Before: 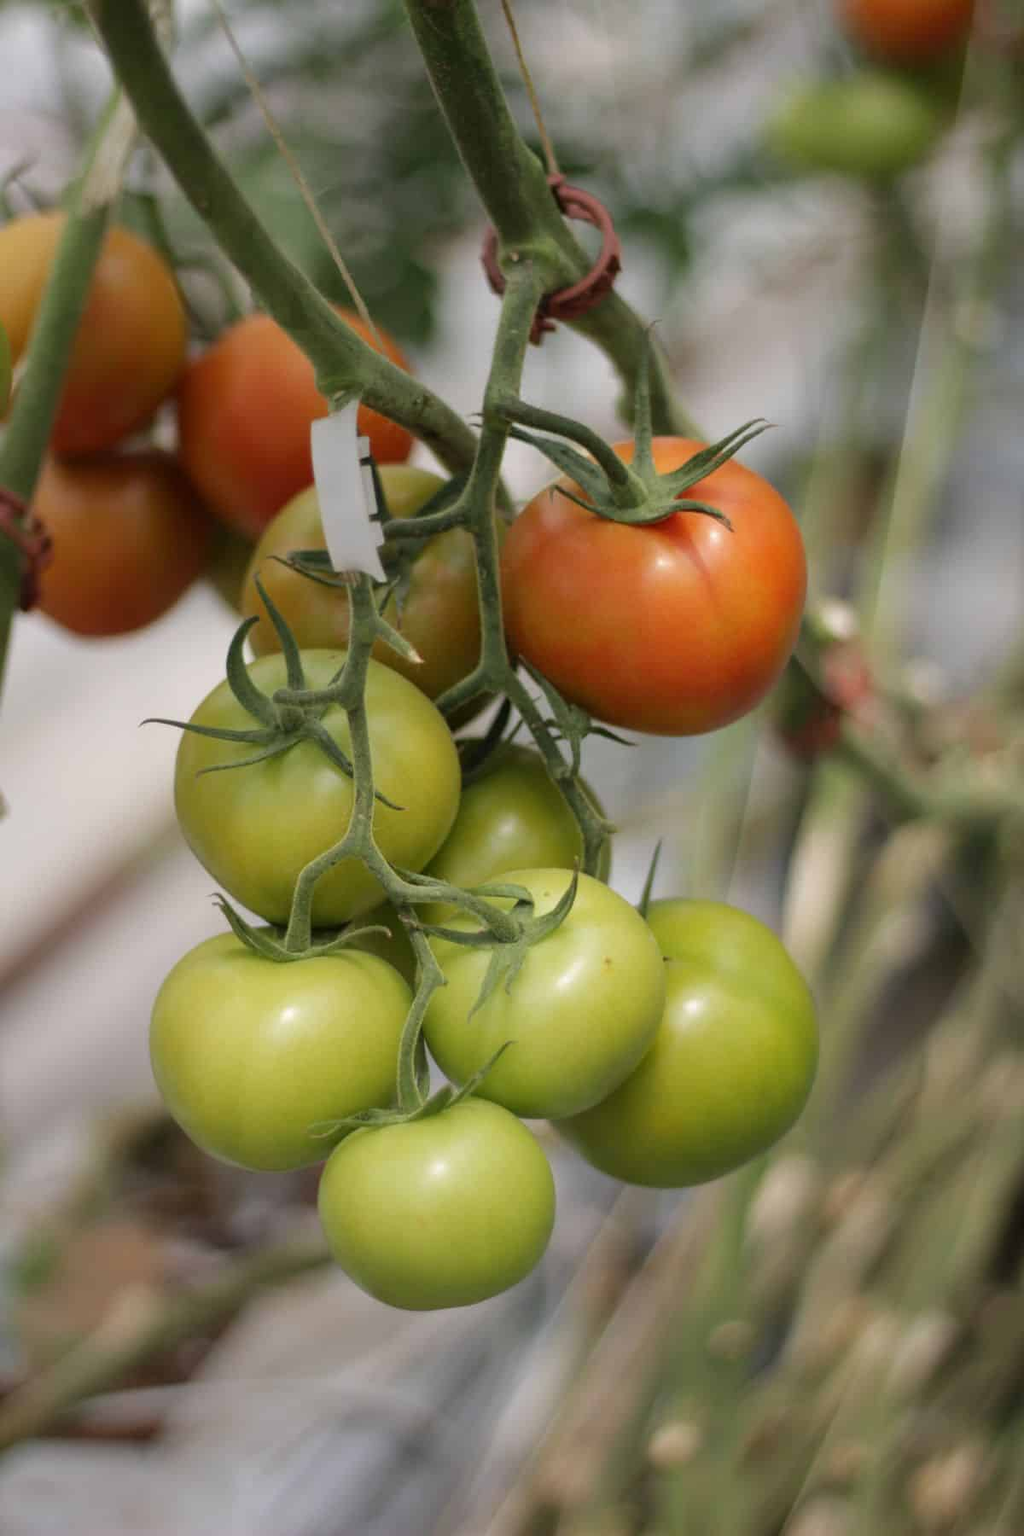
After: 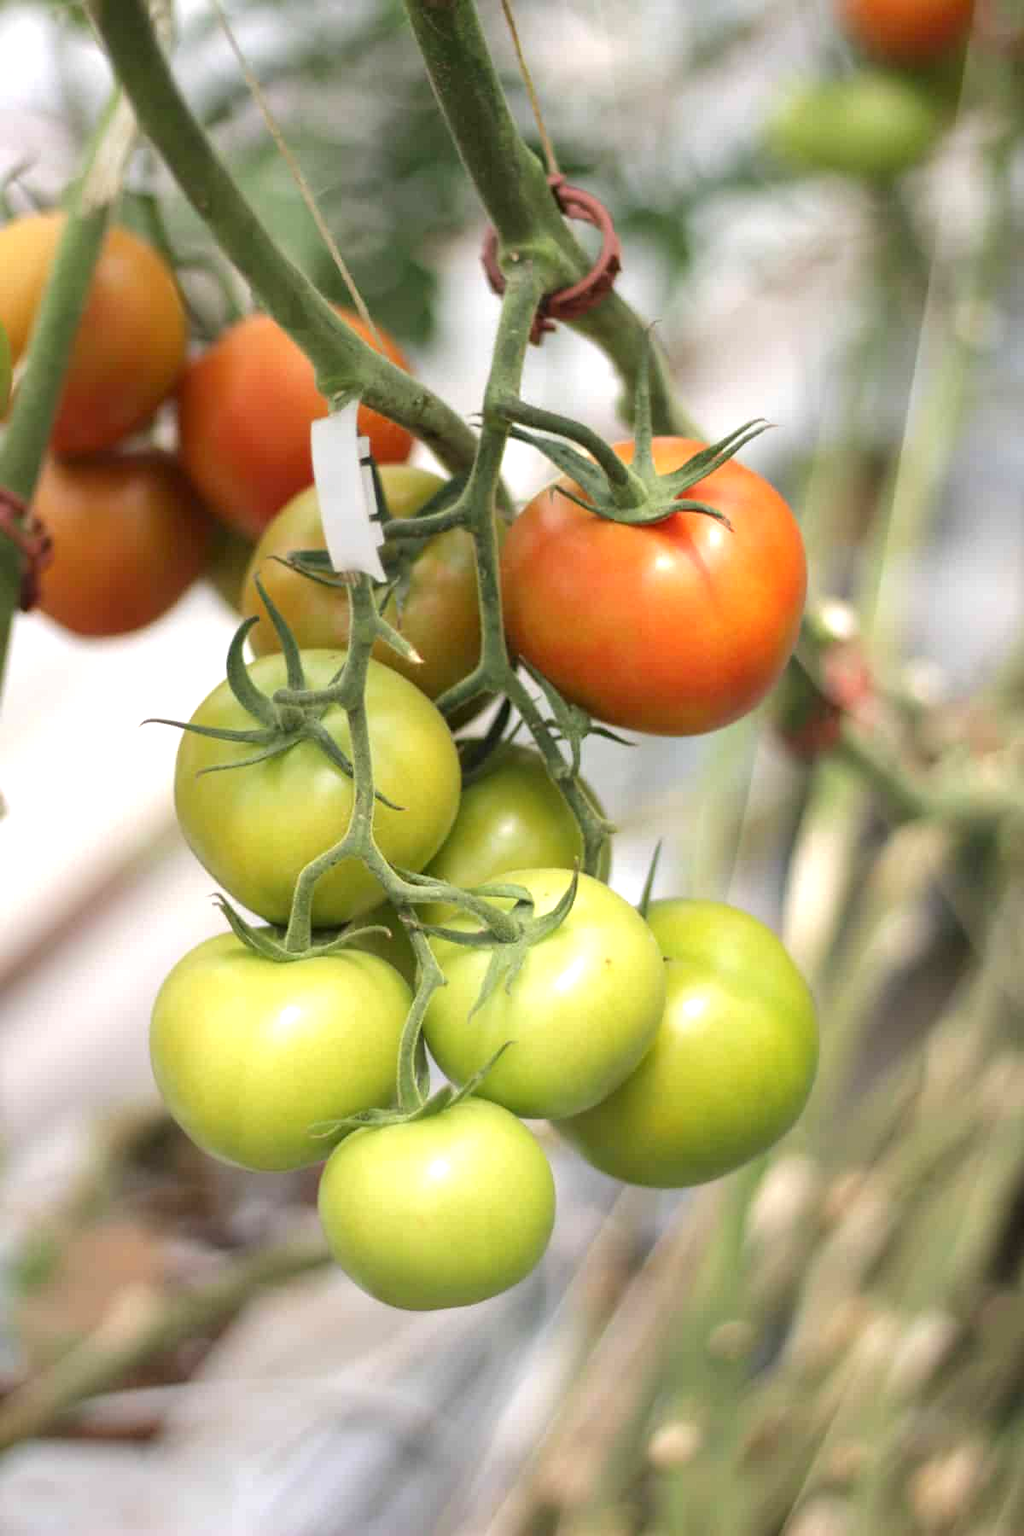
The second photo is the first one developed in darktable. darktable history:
exposure: exposure 0.95 EV, compensate highlight preservation false
white balance: red 1, blue 1
